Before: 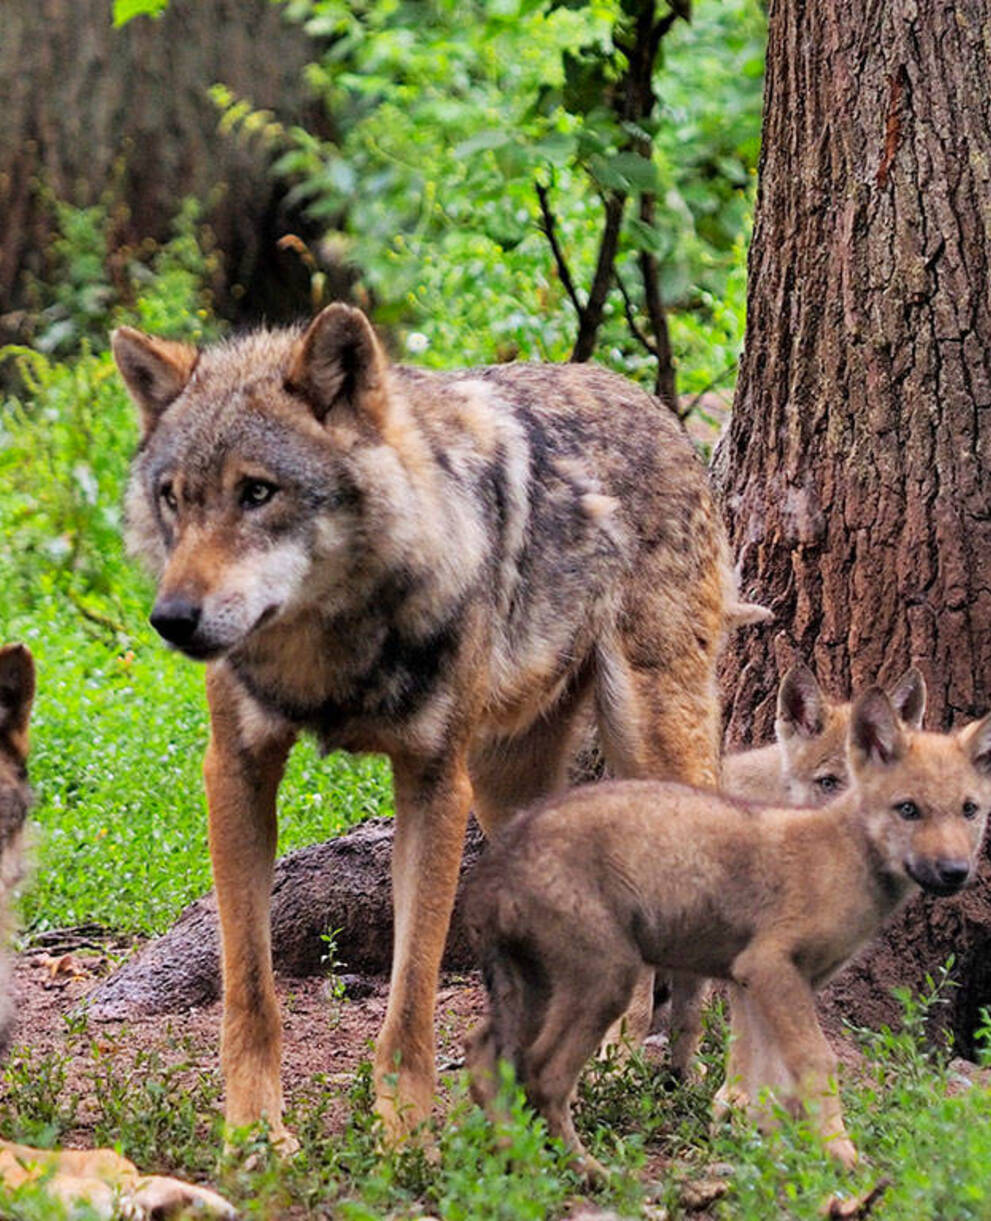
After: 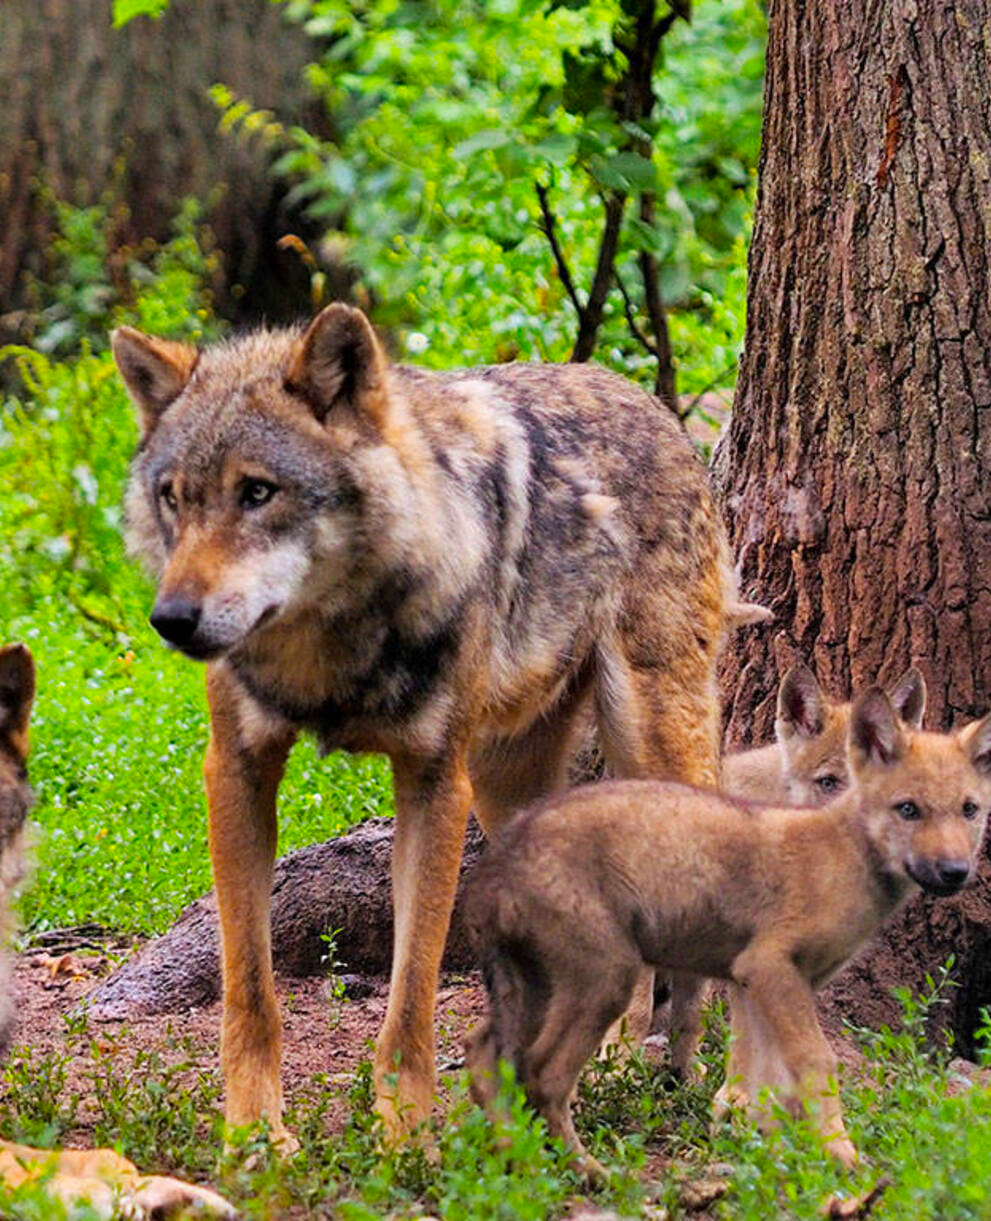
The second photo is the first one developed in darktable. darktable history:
tone equalizer: on, module defaults
color balance rgb: perceptual saturation grading › global saturation 20%, global vibrance 20%
